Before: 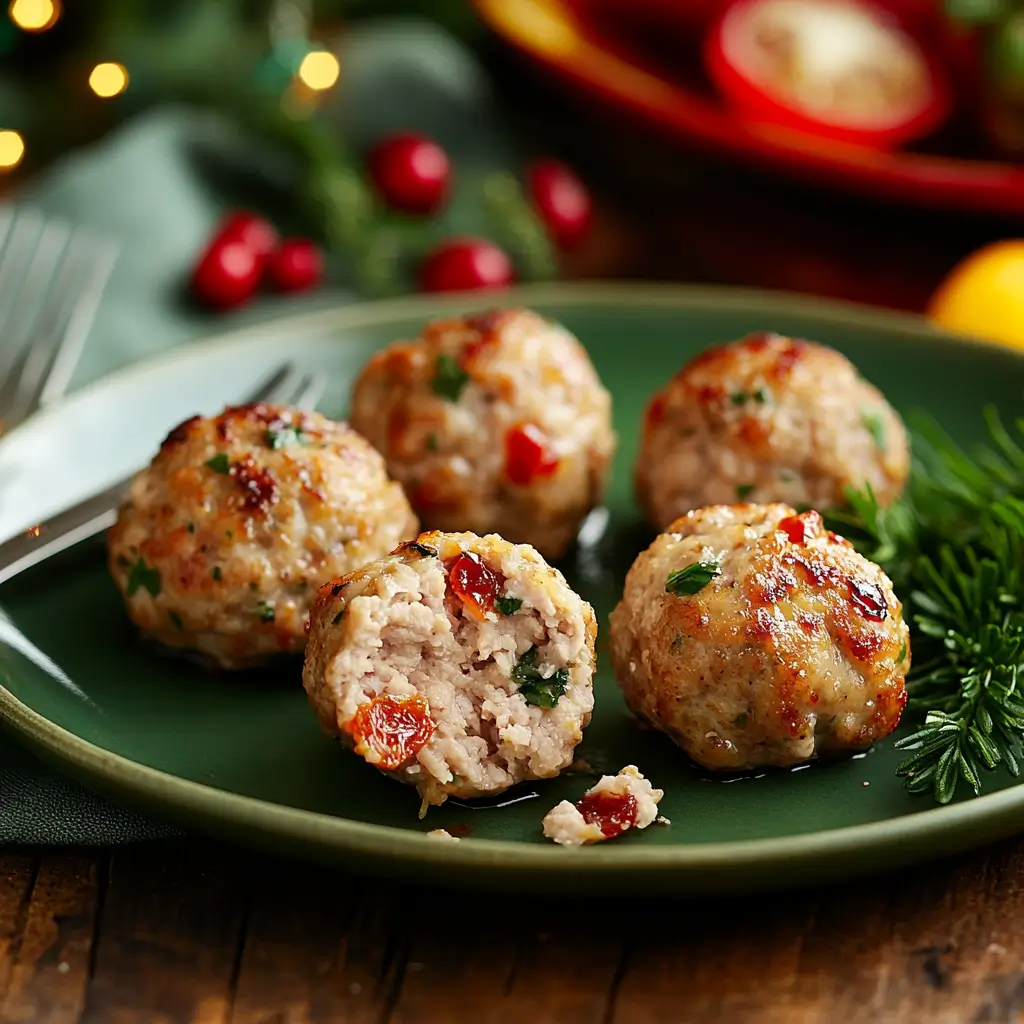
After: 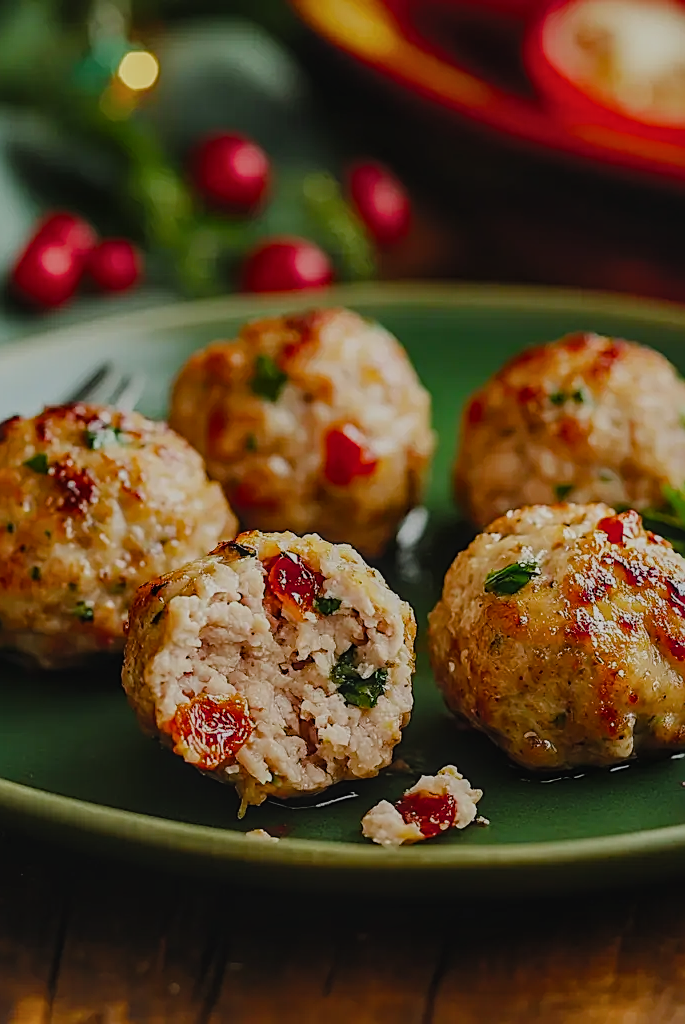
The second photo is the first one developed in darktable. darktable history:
exposure: black level correction -0.015, exposure -0.499 EV, compensate highlight preservation false
sharpen: amount 0.495
local contrast: on, module defaults
crop and rotate: left 17.77%, right 15.302%
filmic rgb: black relative exposure -7.65 EV, white relative exposure 4.56 EV, threshold 2.98 EV, hardness 3.61, enable highlight reconstruction true
color balance rgb: perceptual saturation grading › global saturation 20%, perceptual saturation grading › highlights -25.553%, perceptual saturation grading › shadows 49.753%, contrast -9.441%
contrast equalizer: octaves 7, y [[0.51, 0.537, 0.559, 0.574, 0.599, 0.618], [0.5 ×6], [0.5 ×6], [0 ×6], [0 ×6]], mix 0.145
